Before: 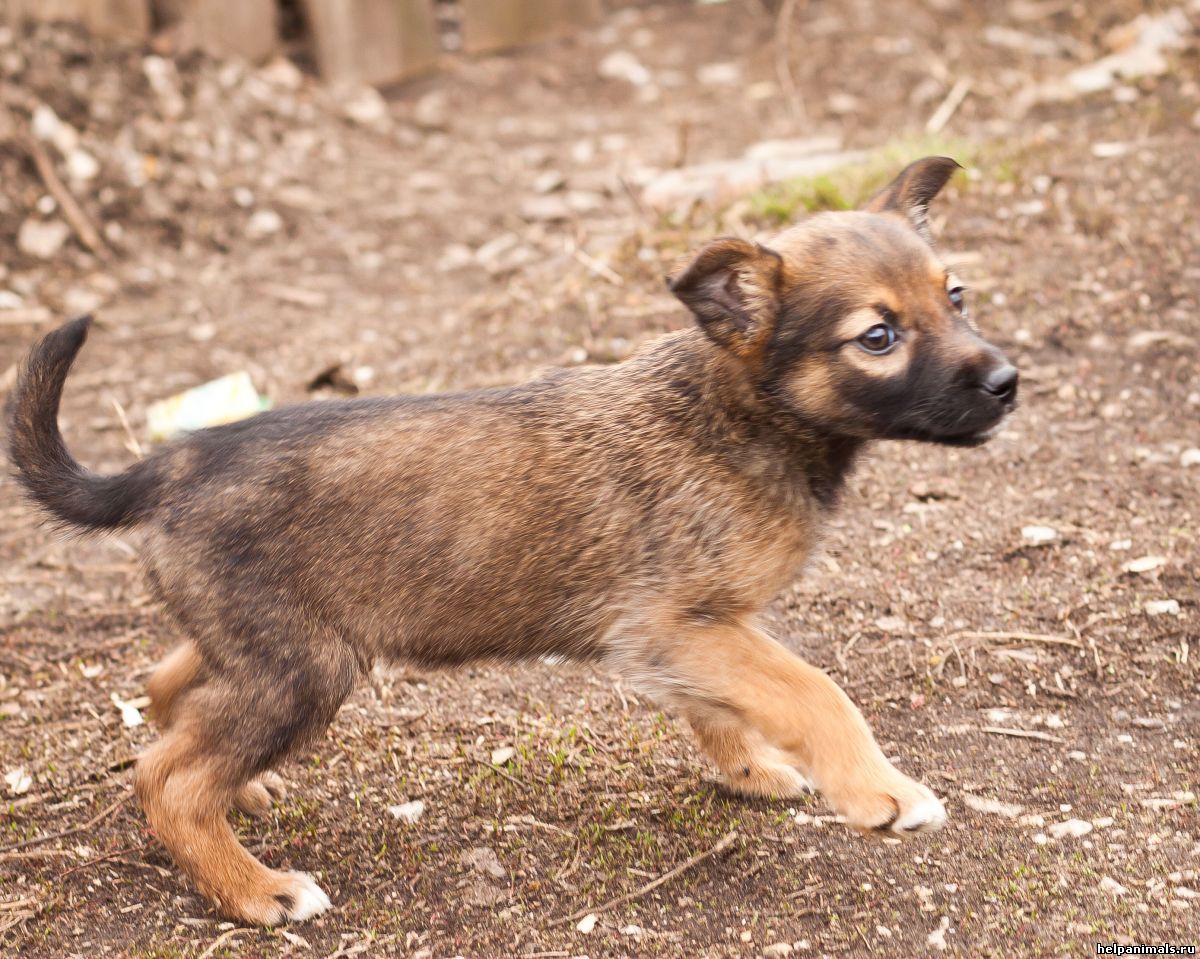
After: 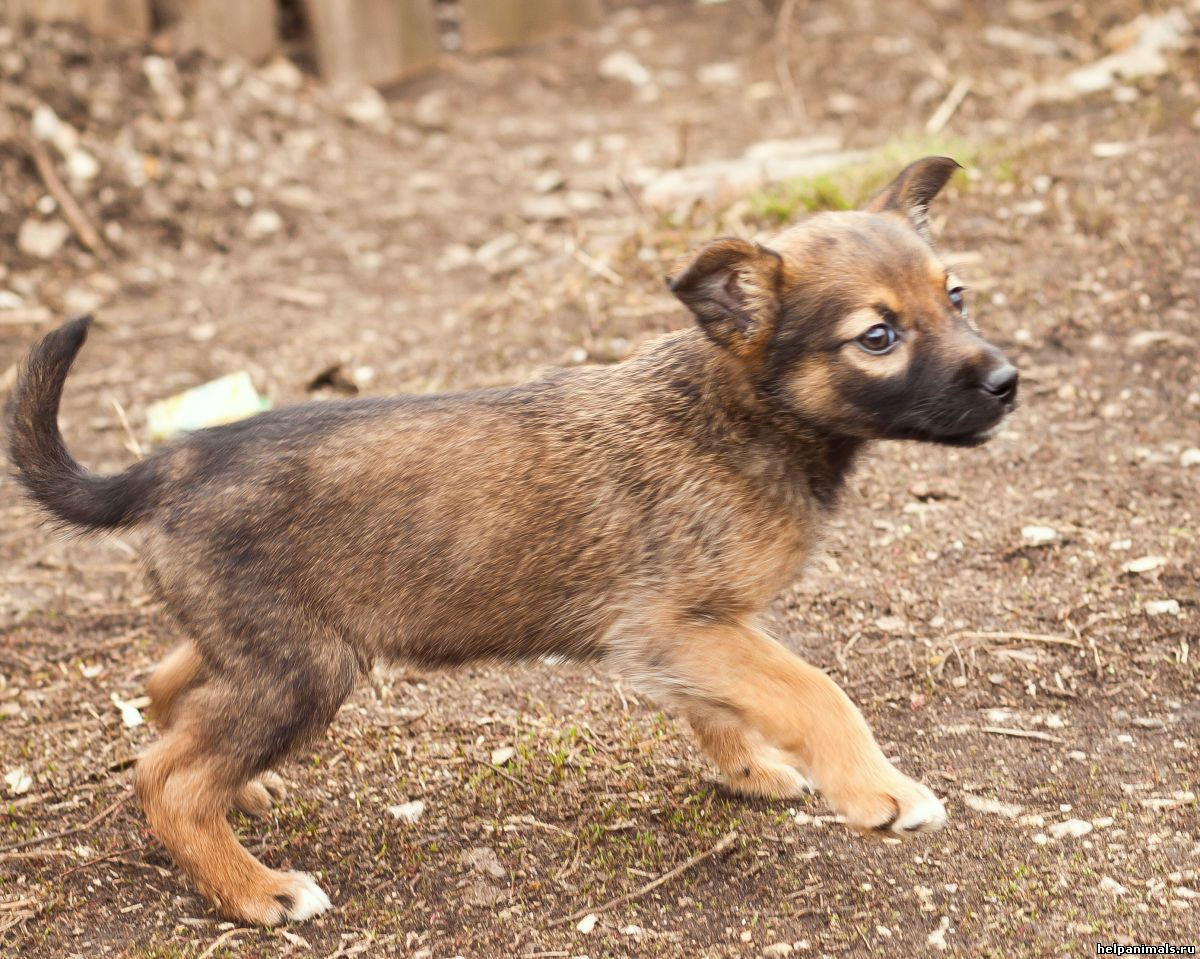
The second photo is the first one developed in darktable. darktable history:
color correction: highlights a* -2.57, highlights b* 2.38
